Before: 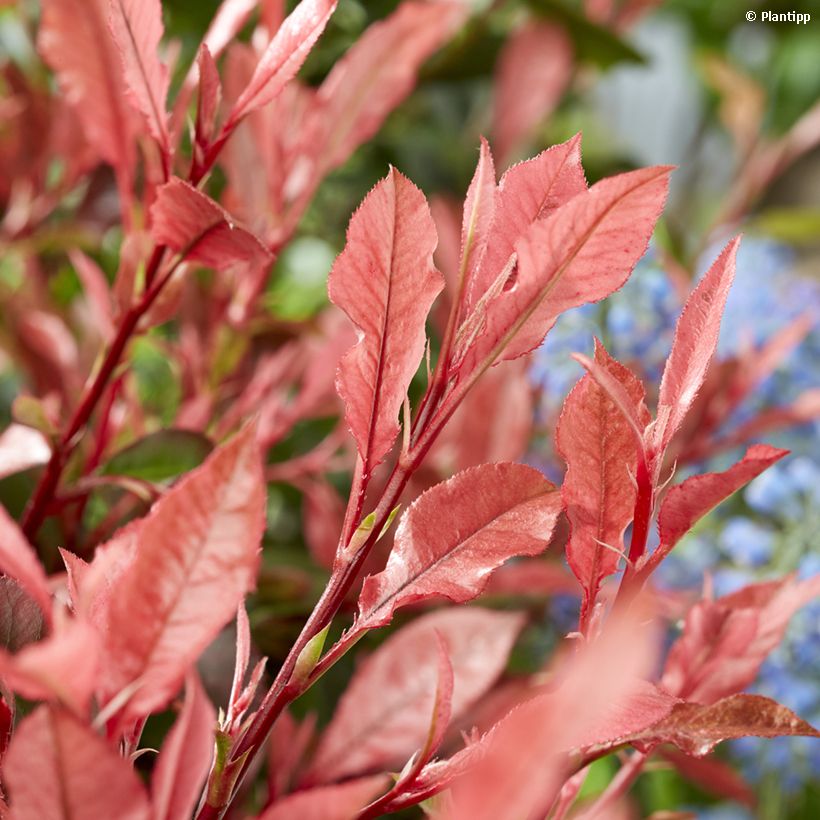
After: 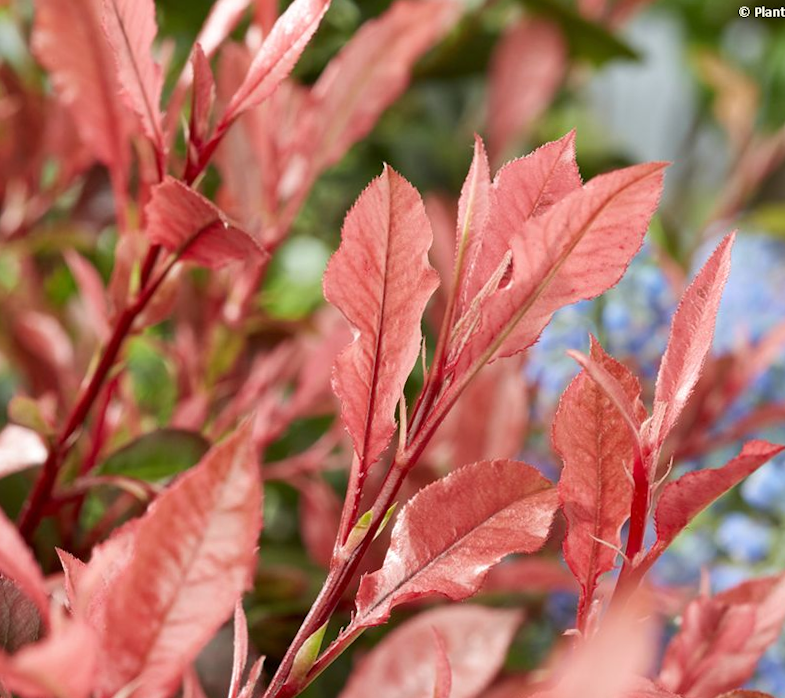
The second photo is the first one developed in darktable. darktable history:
crop and rotate: angle 0.379°, left 0.211%, right 3.375%, bottom 14.231%
